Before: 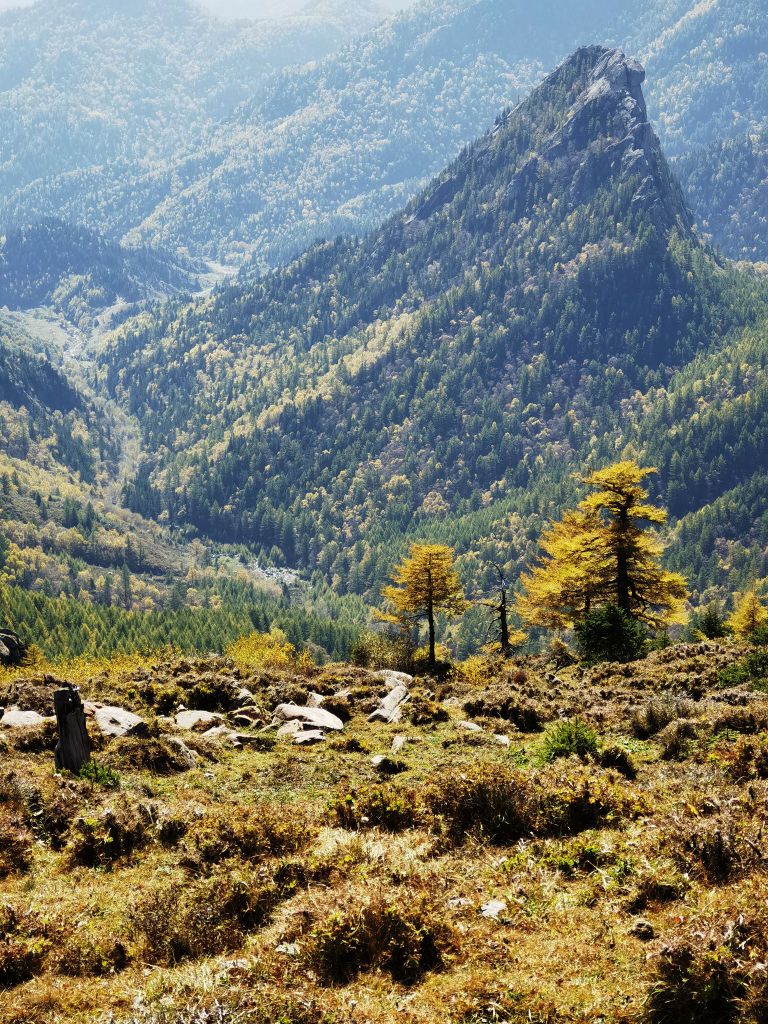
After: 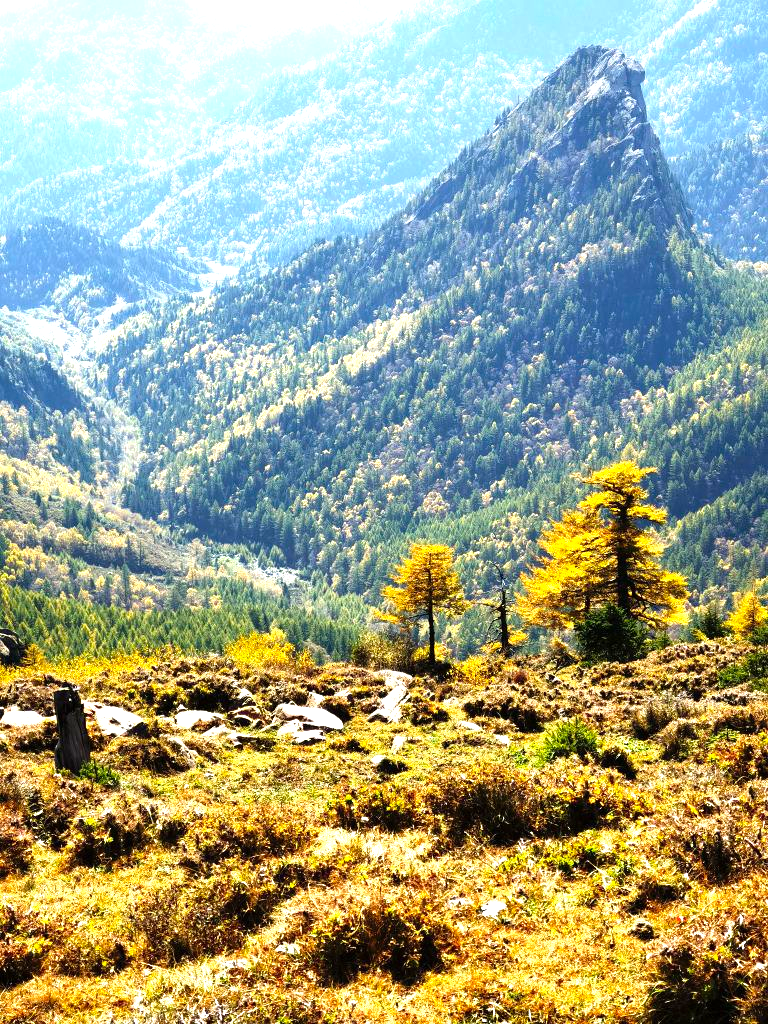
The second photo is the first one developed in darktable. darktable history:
exposure: compensate highlight preservation false
levels: levels [0, 0.374, 0.749]
